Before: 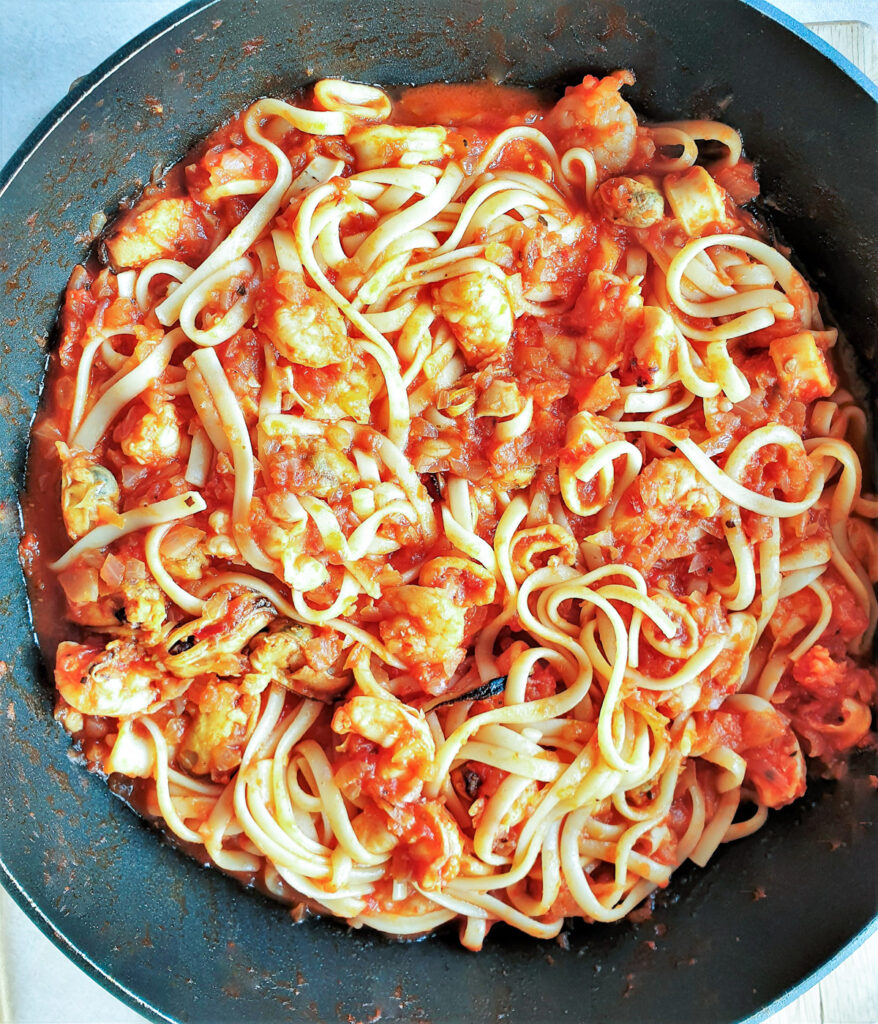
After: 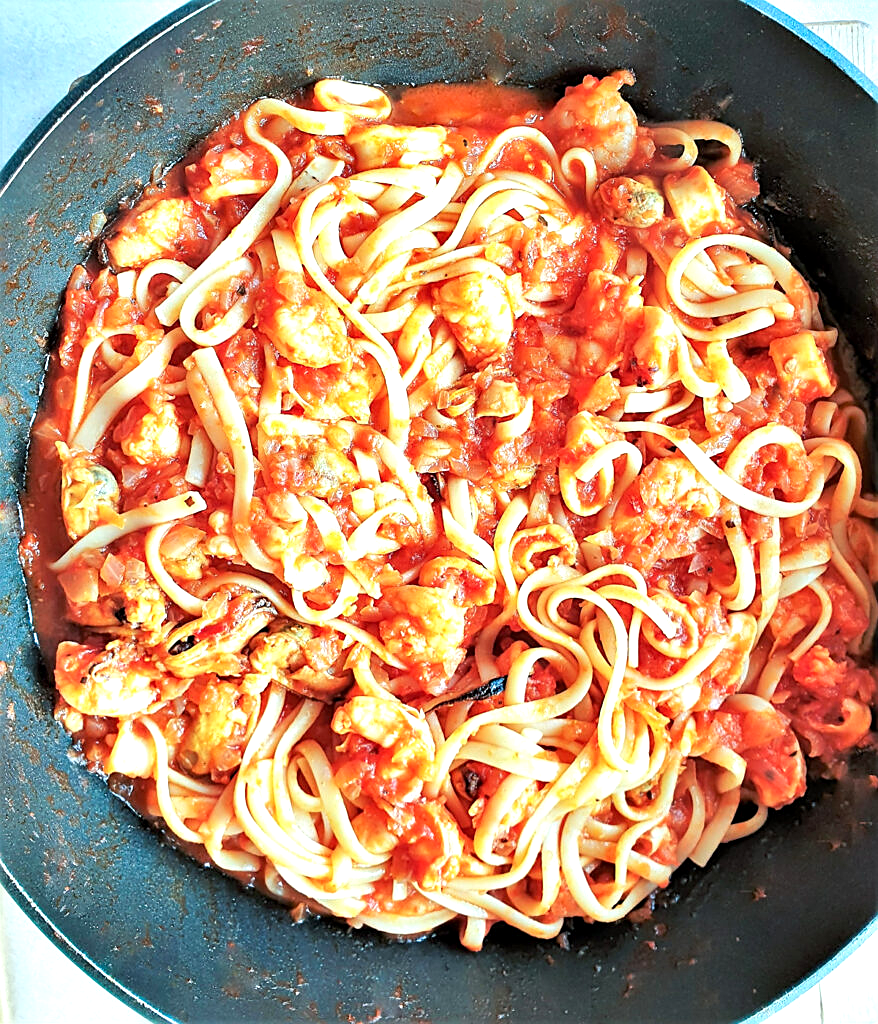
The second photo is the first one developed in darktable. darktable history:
sharpen: on, module defaults
exposure: black level correction 0.001, exposure 0.499 EV, compensate highlight preservation false
